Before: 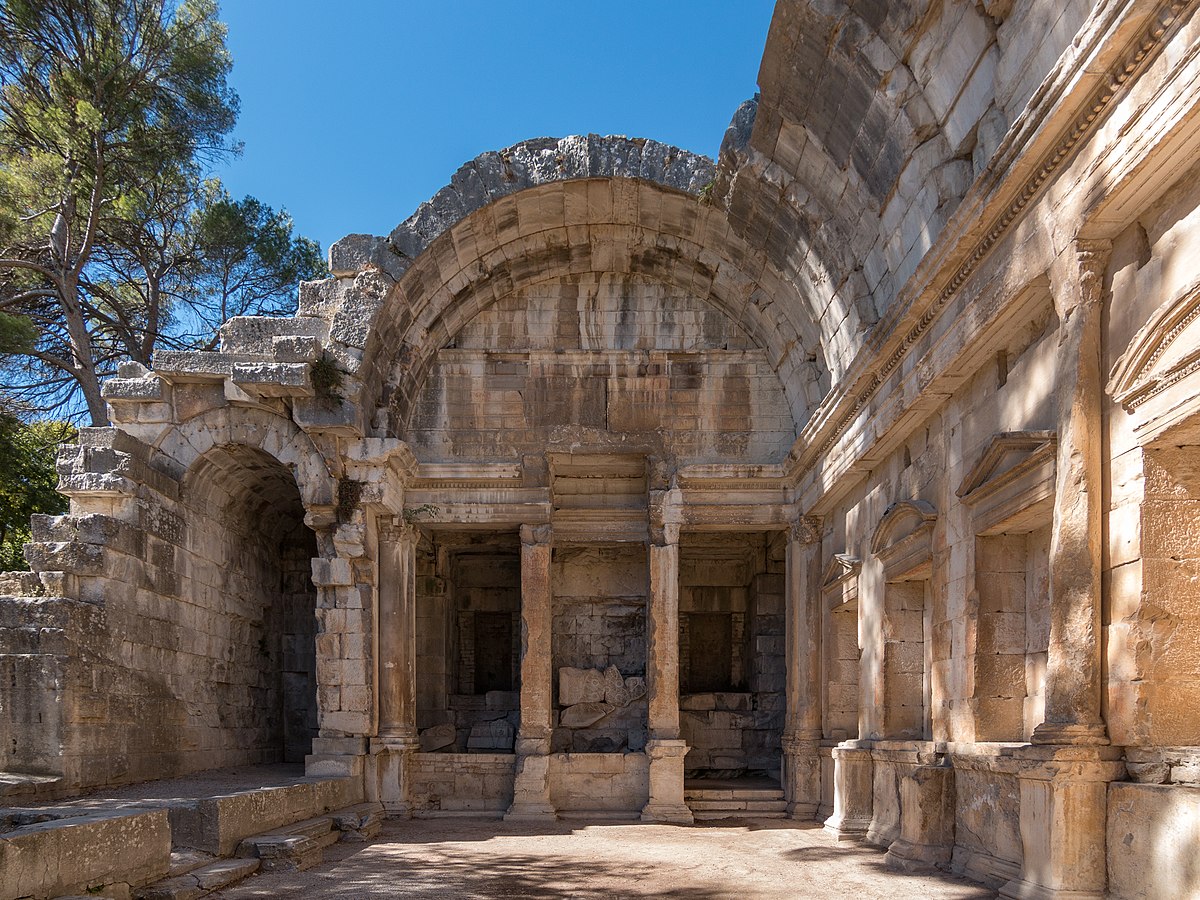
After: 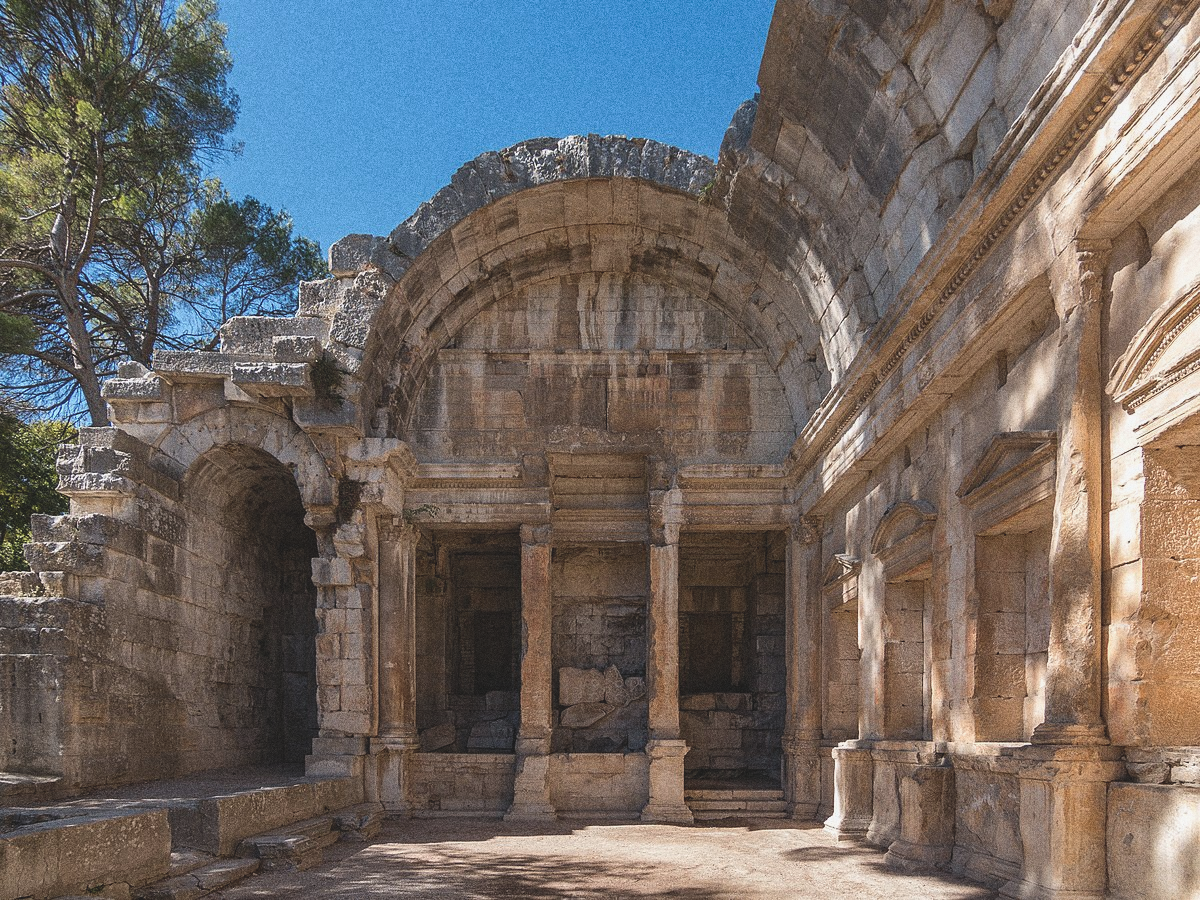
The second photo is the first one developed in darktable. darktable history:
exposure: black level correction -0.015, exposure -0.125 EV, compensate highlight preservation false
grain: coarseness 0.09 ISO, strength 40%
